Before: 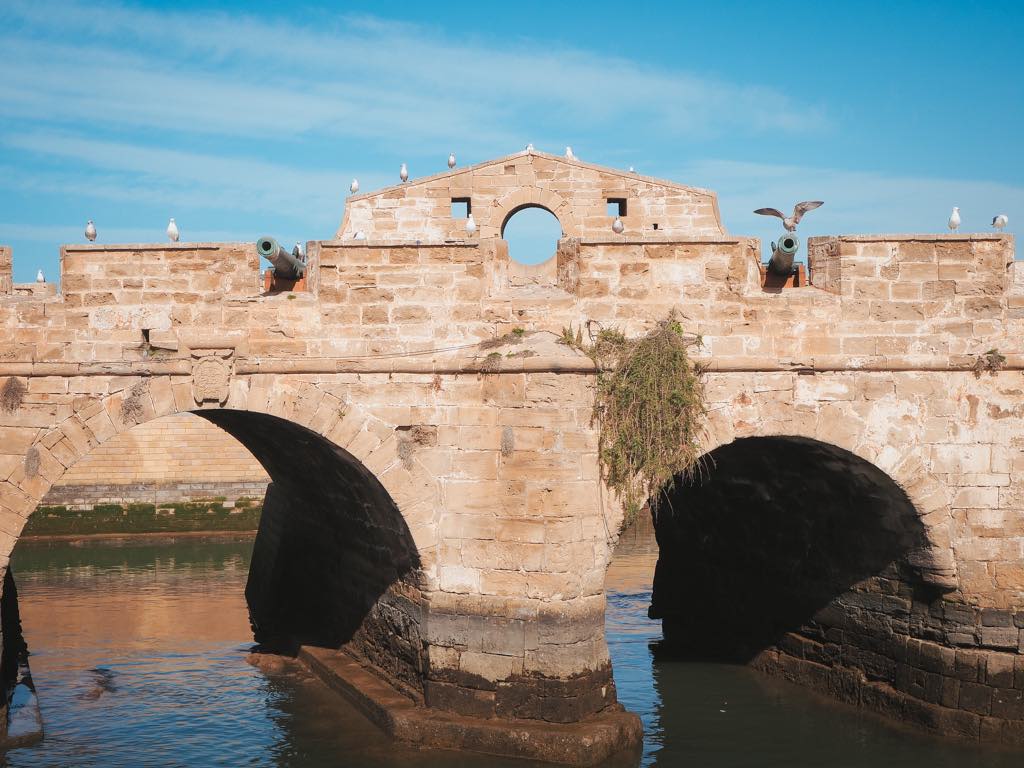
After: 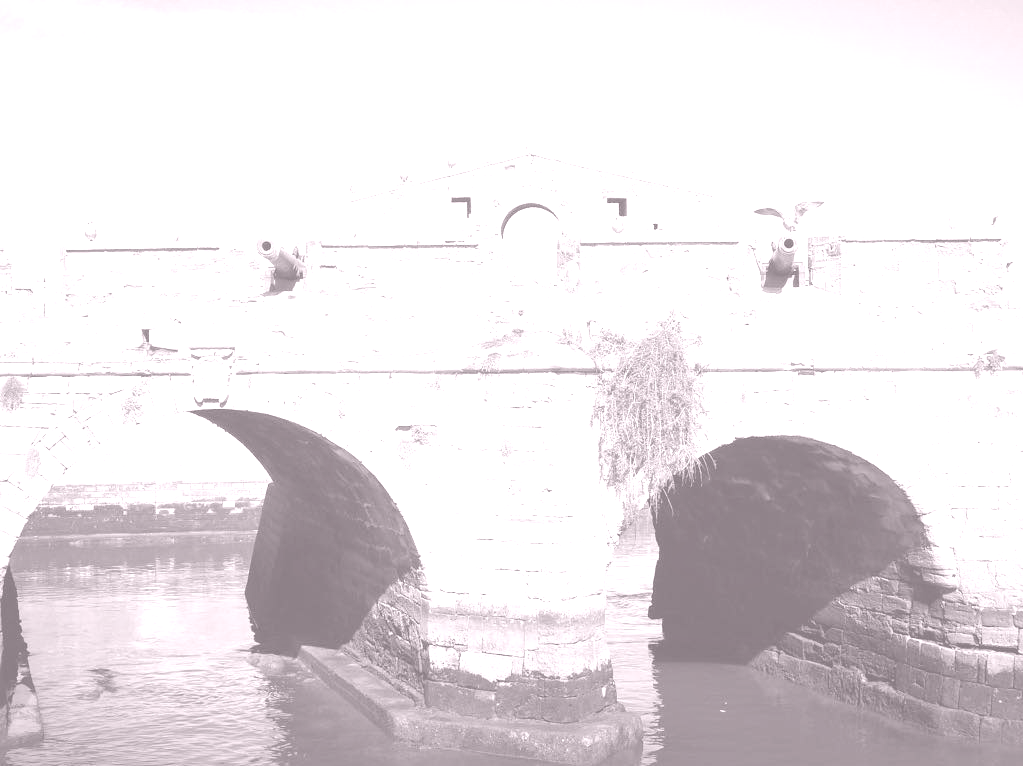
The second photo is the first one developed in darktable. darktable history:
local contrast: mode bilateral grid, contrast 20, coarseness 50, detail 120%, midtone range 0.2
colorize: hue 25.2°, saturation 83%, source mix 82%, lightness 79%, version 1
crop: top 0.05%, bottom 0.098%
